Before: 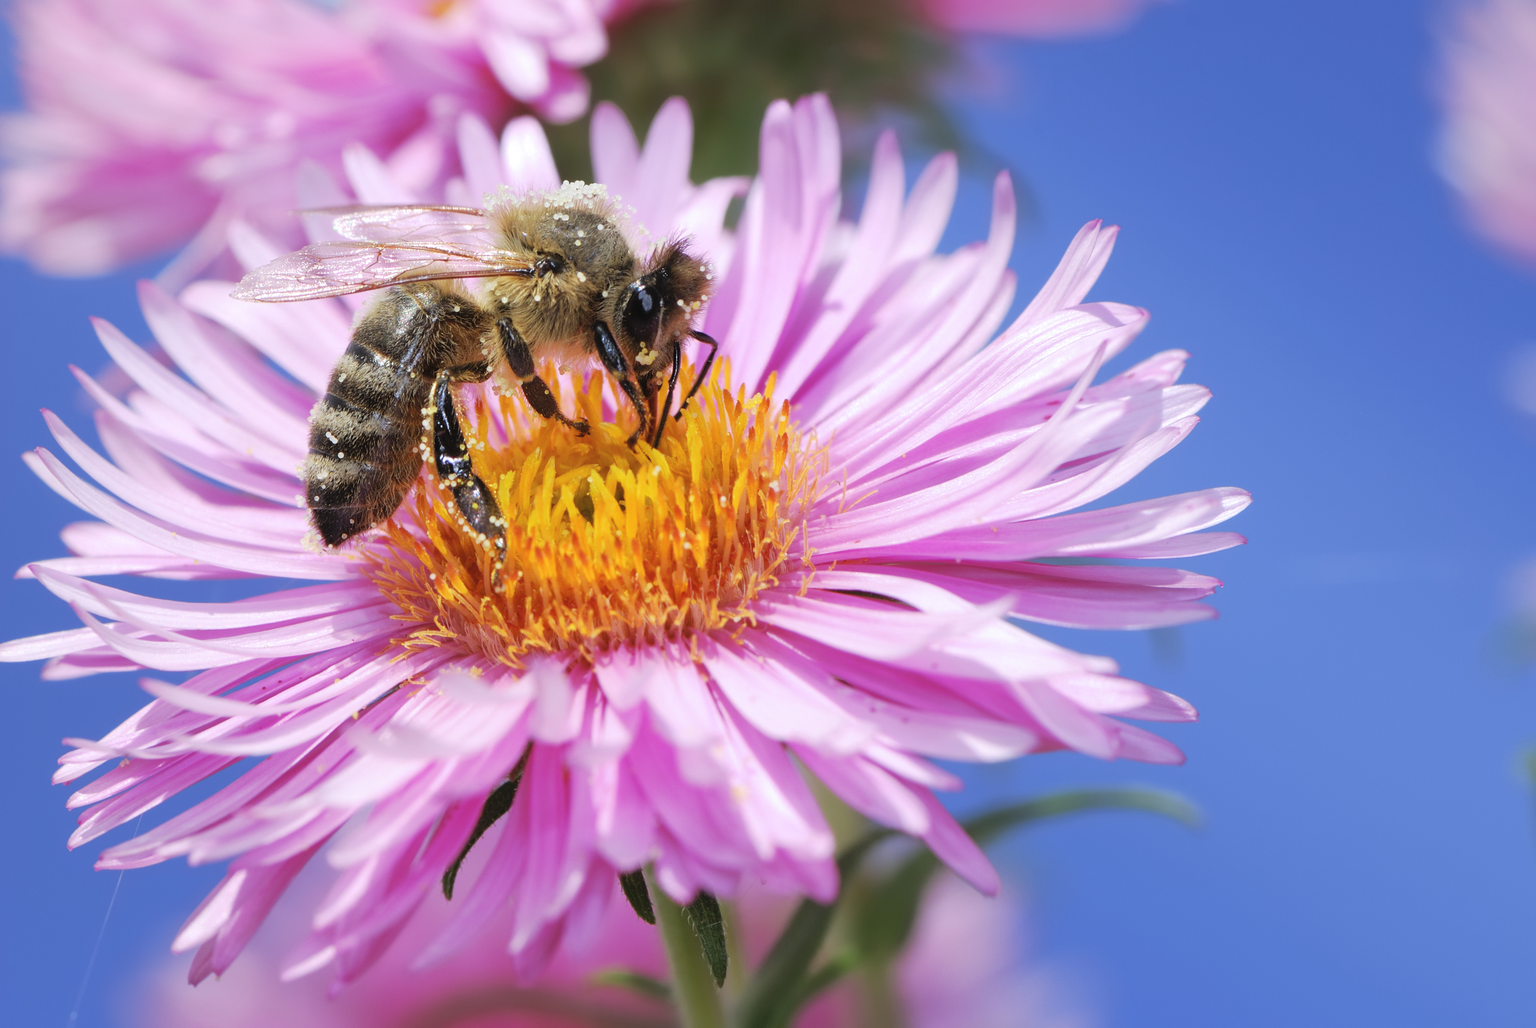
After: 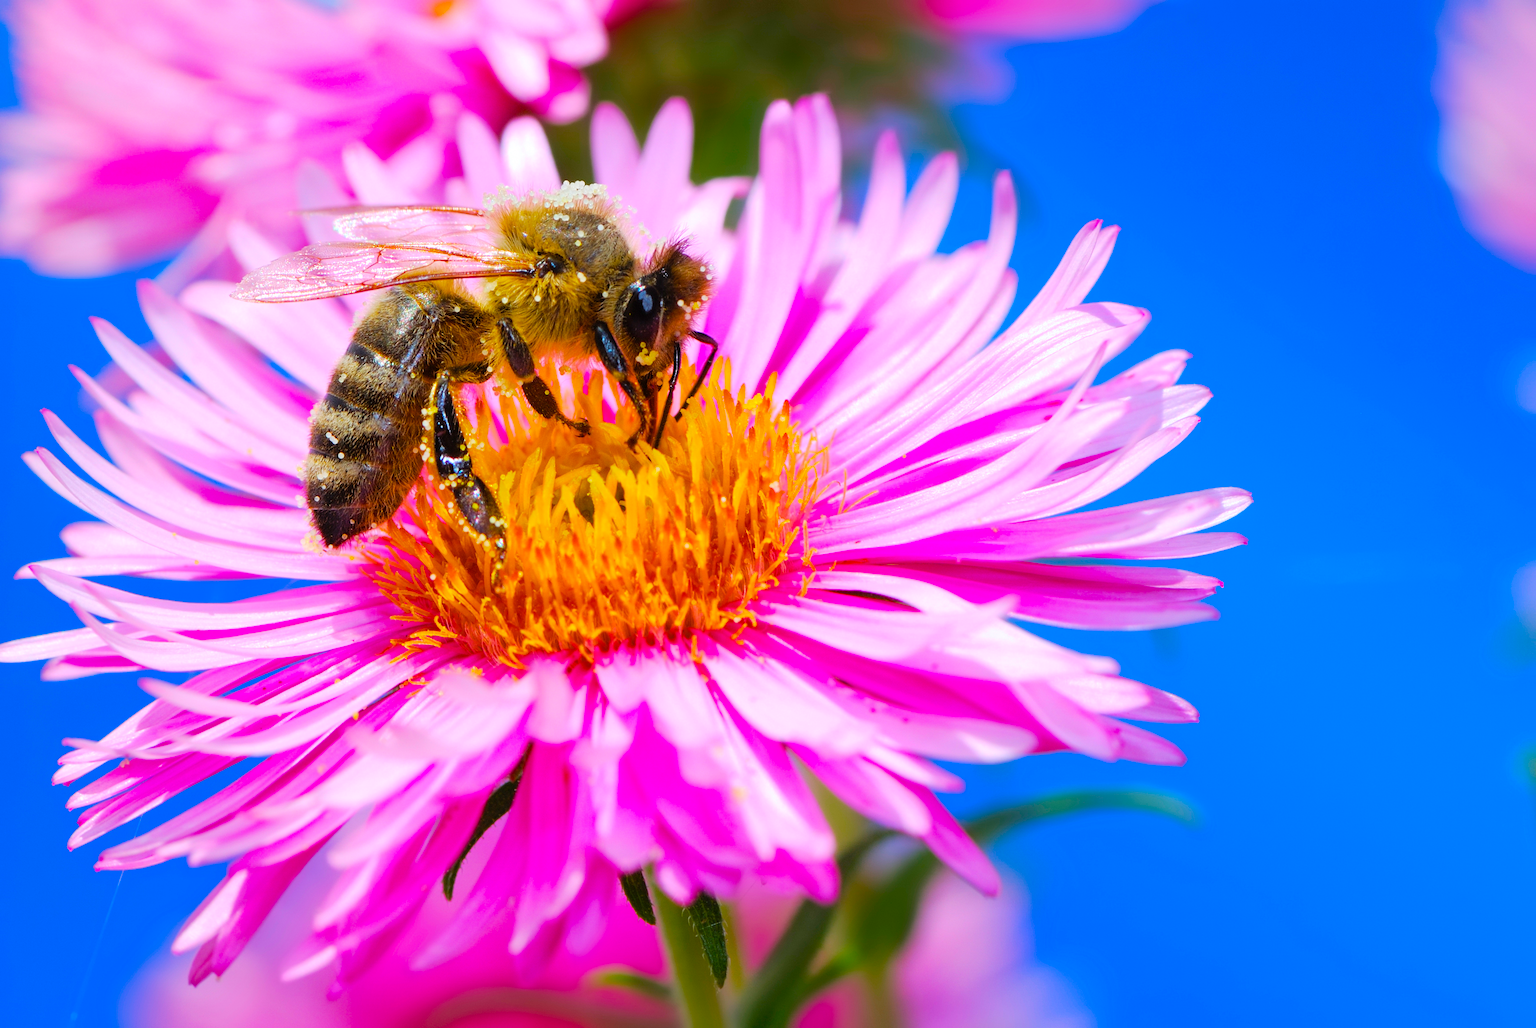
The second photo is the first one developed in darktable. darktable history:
color balance rgb: linear chroma grading › global chroma 14.83%, perceptual saturation grading › global saturation 35.757%, global vibrance 39.357%
